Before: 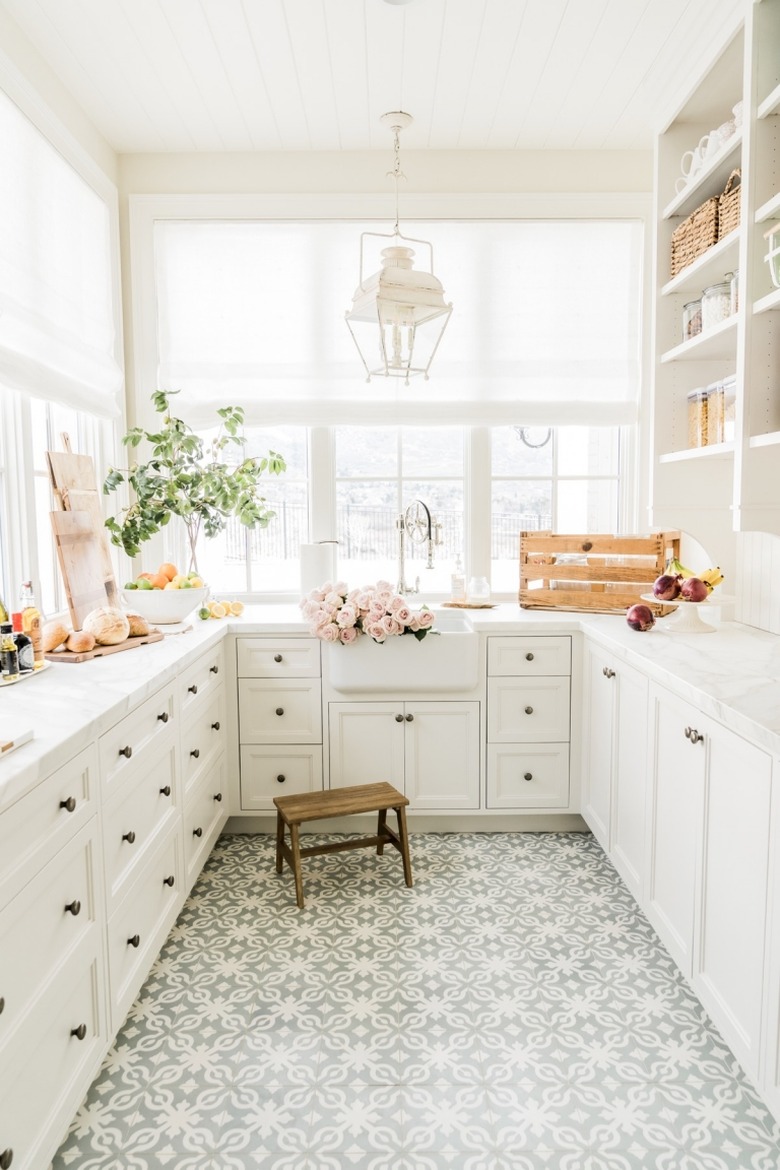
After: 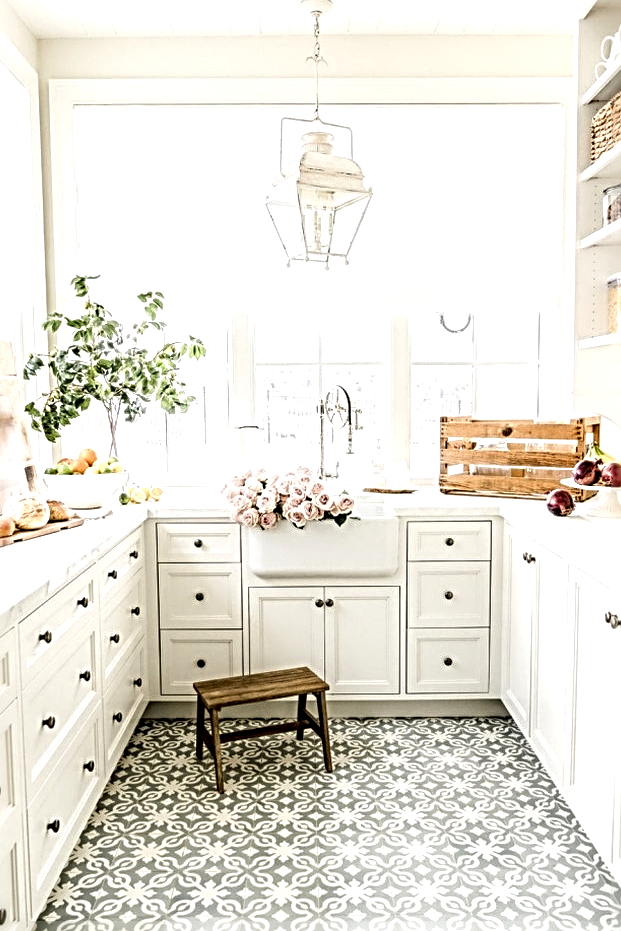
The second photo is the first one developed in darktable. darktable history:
sharpen: radius 3.722, amount 0.932
local contrast: highlights 22%, shadows 69%, detail 170%
crop and rotate: left 10.356%, top 9.838%, right 10.015%, bottom 10.556%
tone equalizer: -8 EV -0.397 EV, -7 EV -0.376 EV, -6 EV -0.356 EV, -5 EV -0.249 EV, -3 EV 0.233 EV, -2 EV 0.339 EV, -1 EV 0.377 EV, +0 EV 0.442 EV, mask exposure compensation -0.491 EV
